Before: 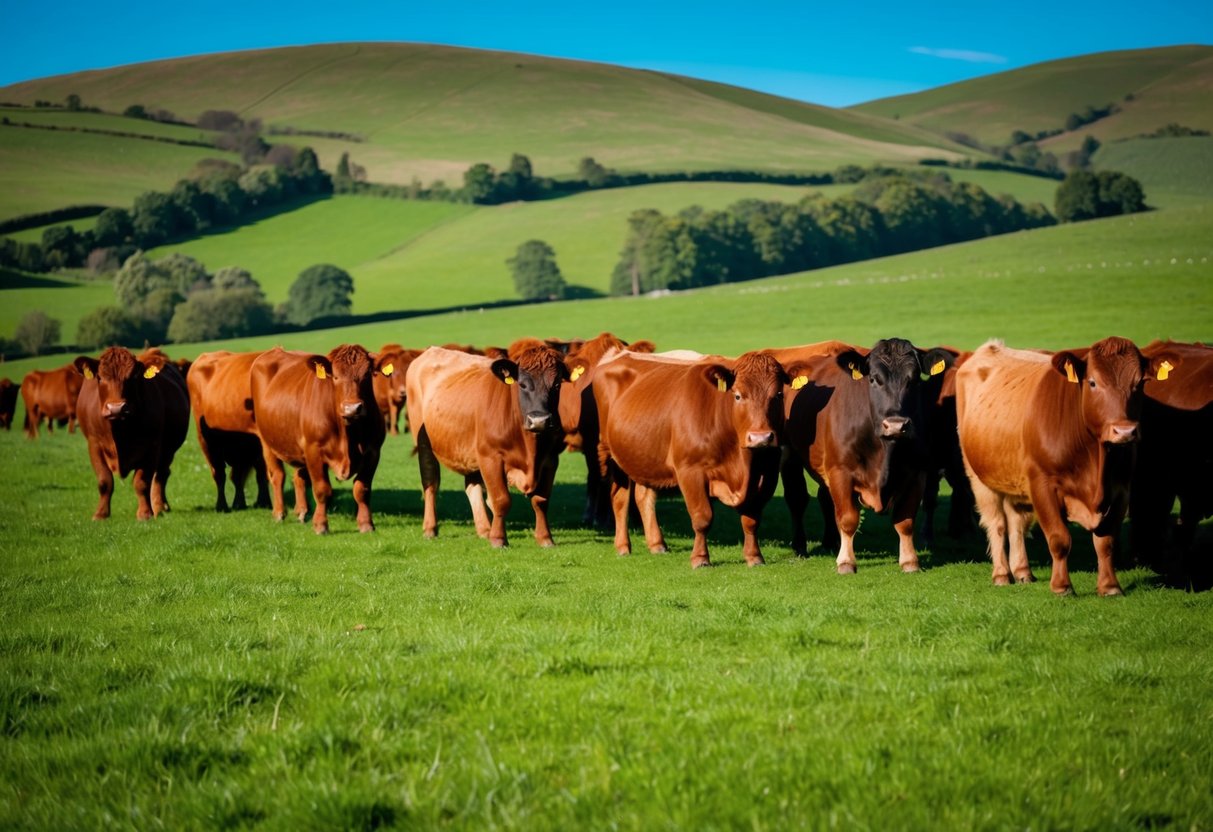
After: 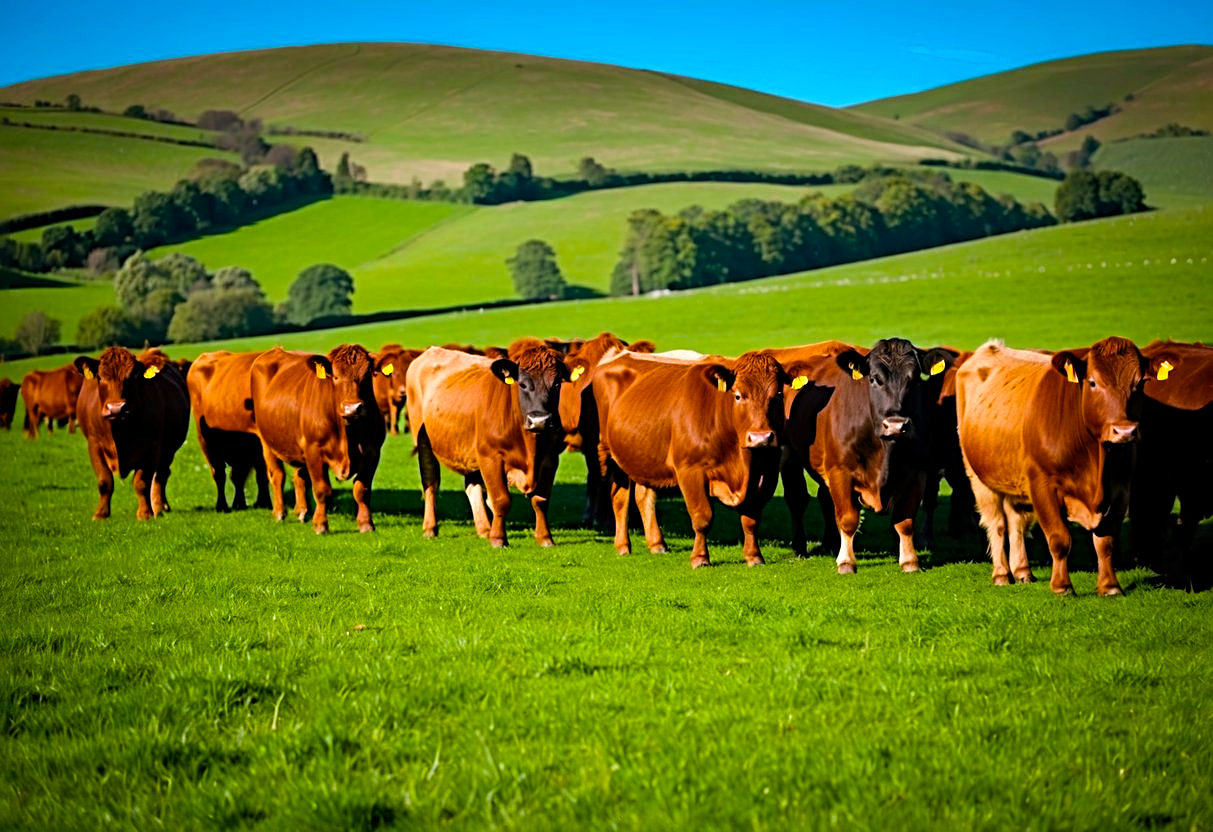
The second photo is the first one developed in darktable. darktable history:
color balance rgb: power › chroma 0.248%, power › hue 60.26°, highlights gain › luminance 16.902%, highlights gain › chroma 2.944%, highlights gain › hue 263.3°, perceptual saturation grading › global saturation 36.787%
sharpen: radius 3.971
